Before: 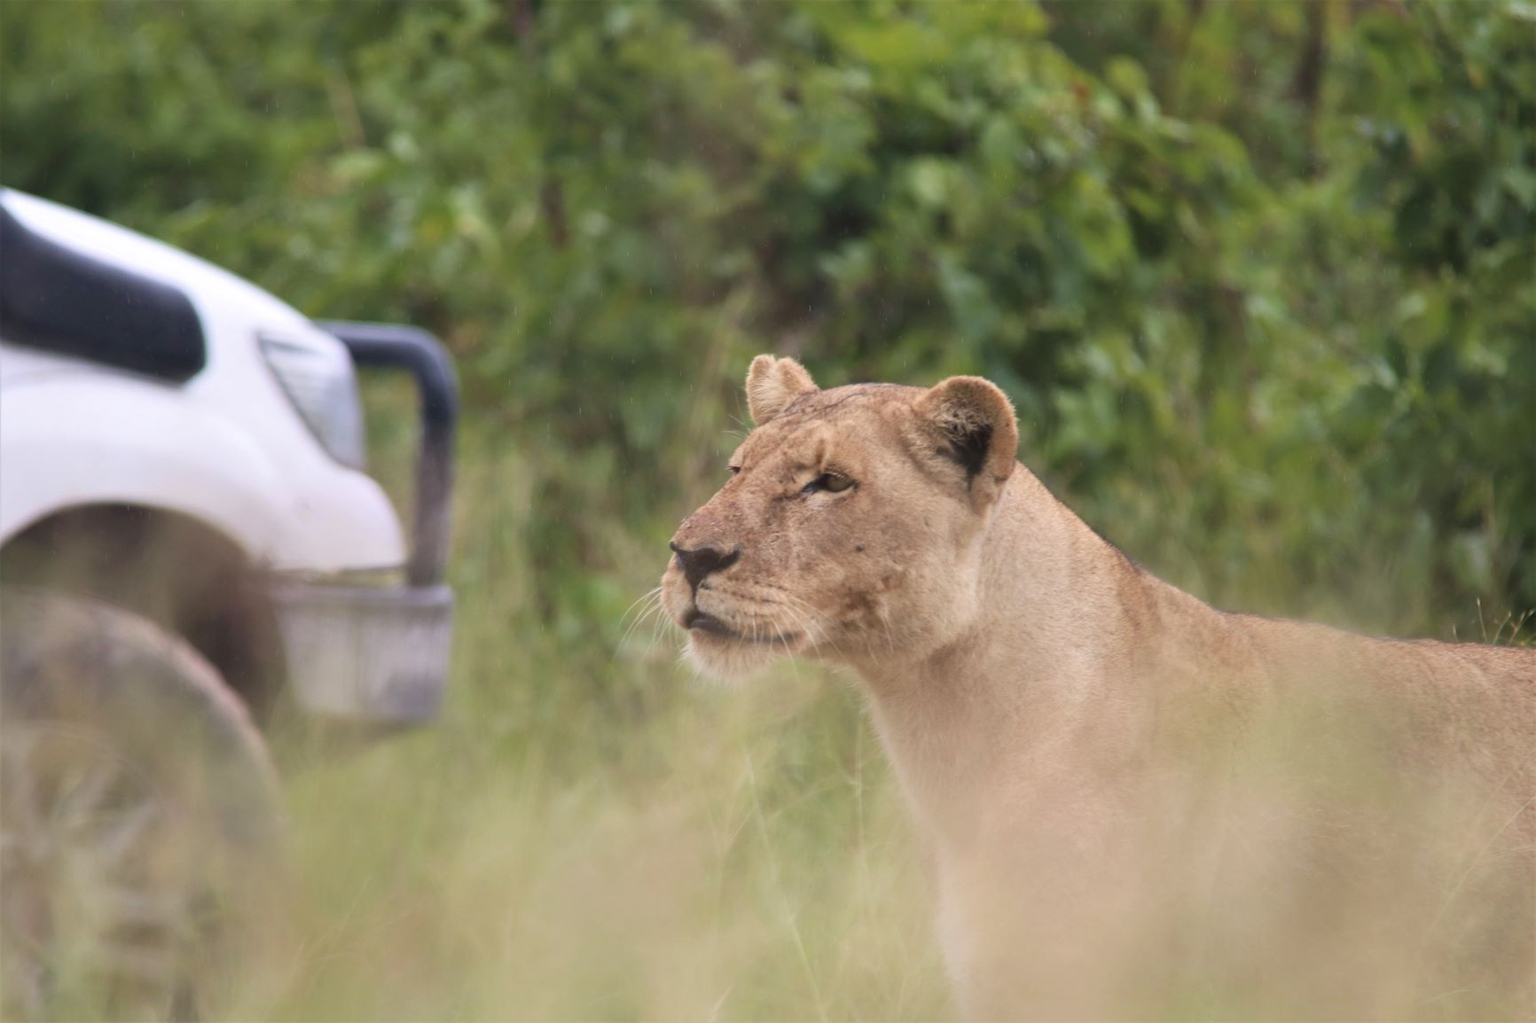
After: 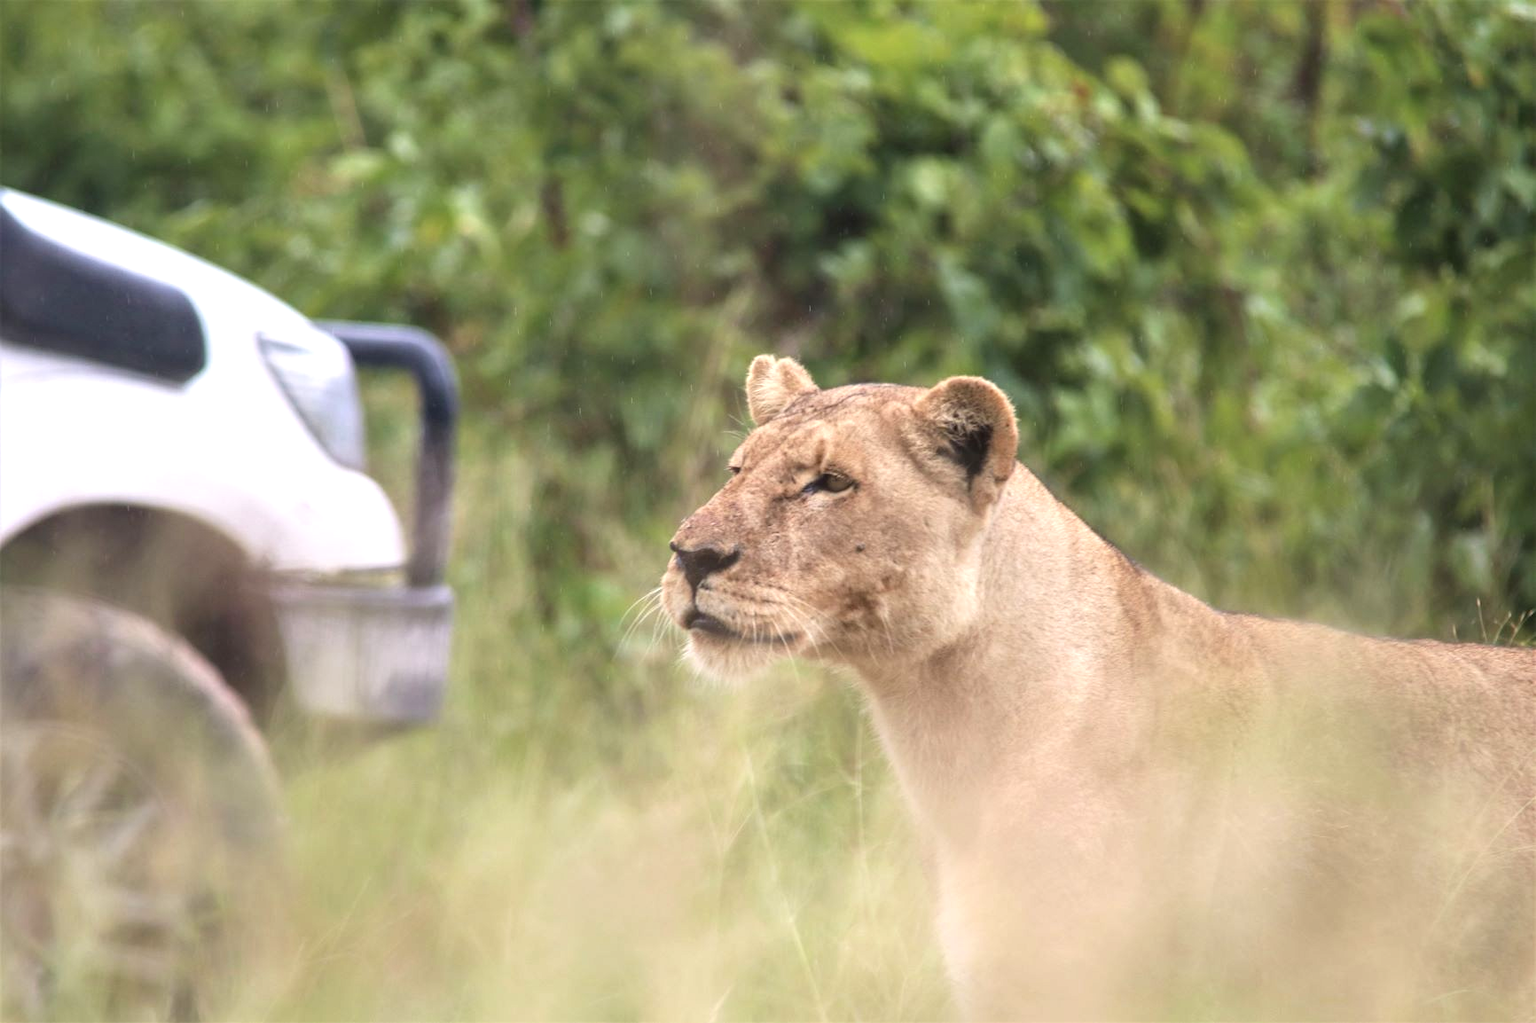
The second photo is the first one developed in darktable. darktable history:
exposure: exposure 0.559 EV, compensate highlight preservation false
local contrast: on, module defaults
